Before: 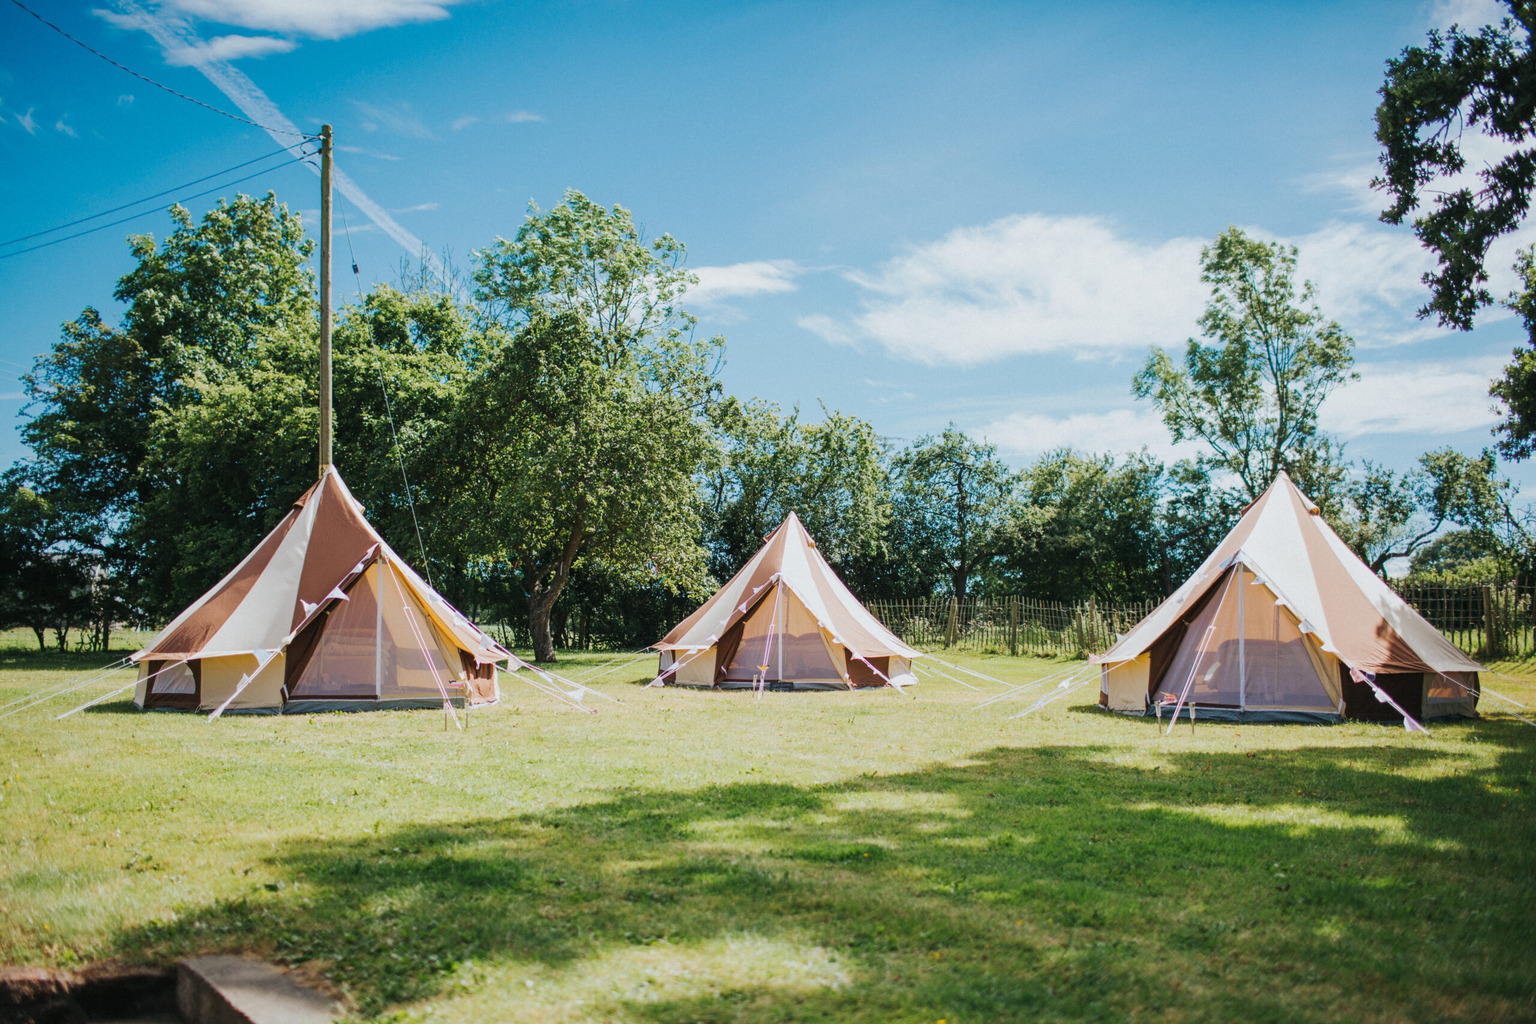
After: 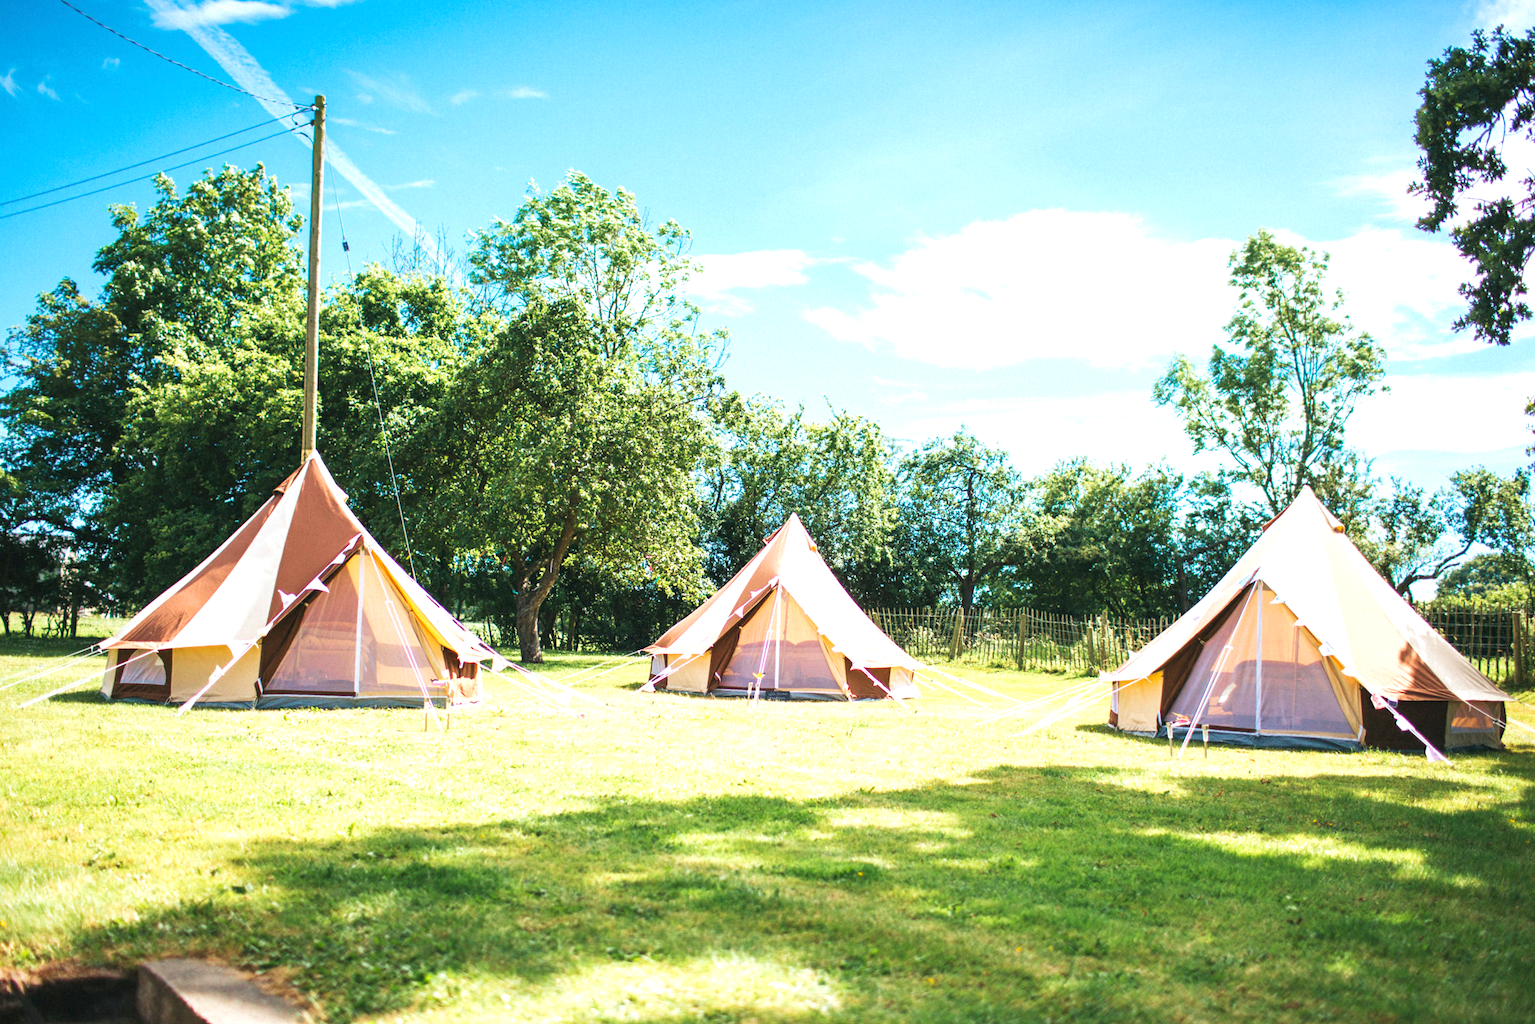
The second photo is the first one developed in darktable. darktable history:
crop and rotate: angle -1.69°
velvia: on, module defaults
exposure: black level correction 0, exposure 1 EV, compensate exposure bias true, compensate highlight preservation false
color zones: curves: ch1 [(0, 0.525) (0.143, 0.556) (0.286, 0.52) (0.429, 0.5) (0.571, 0.5) (0.714, 0.5) (0.857, 0.503) (1, 0.525)]
